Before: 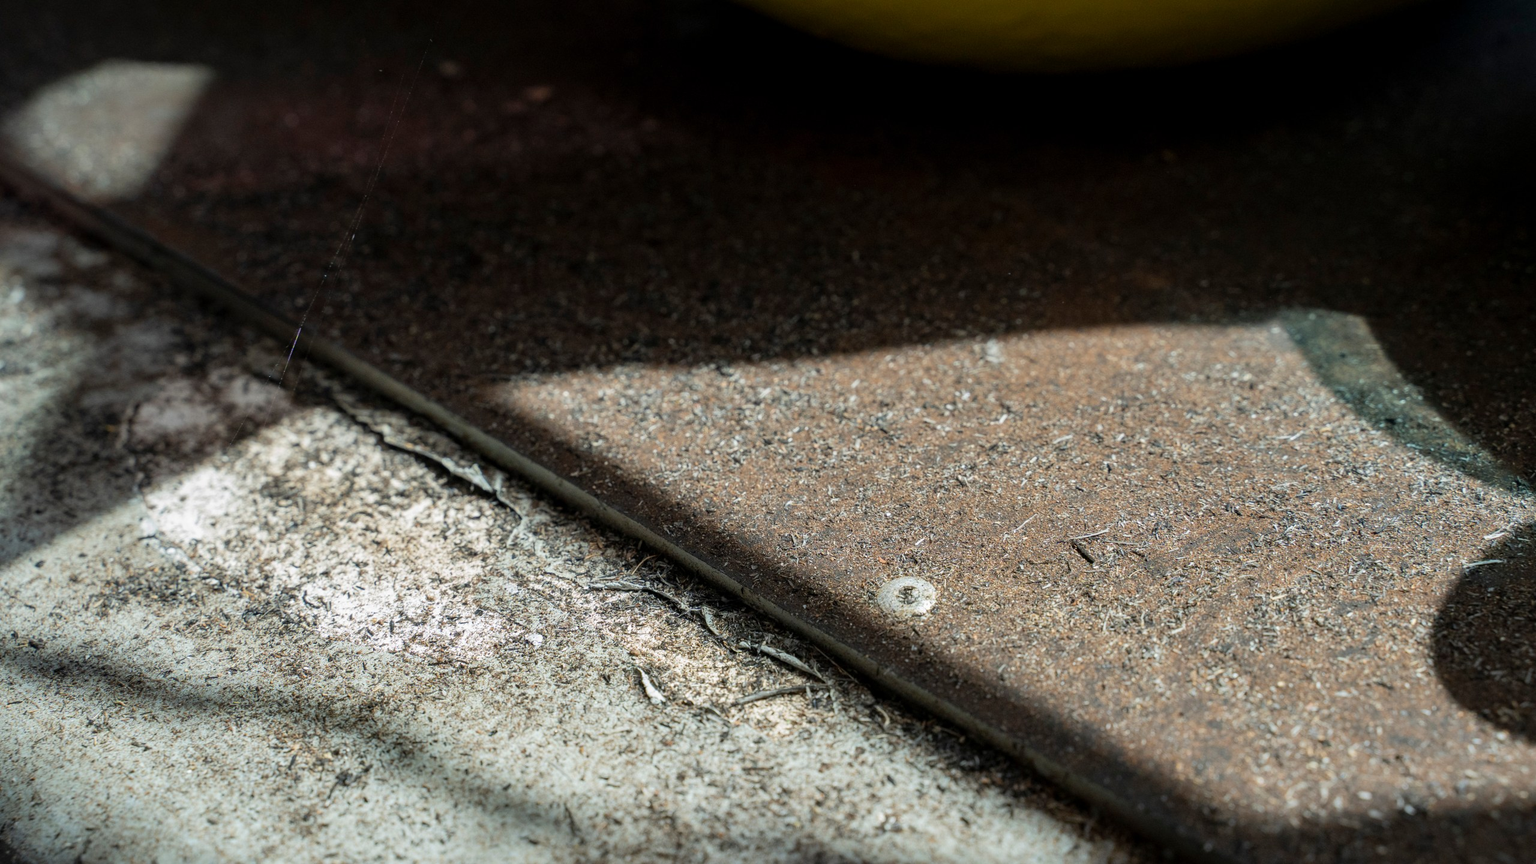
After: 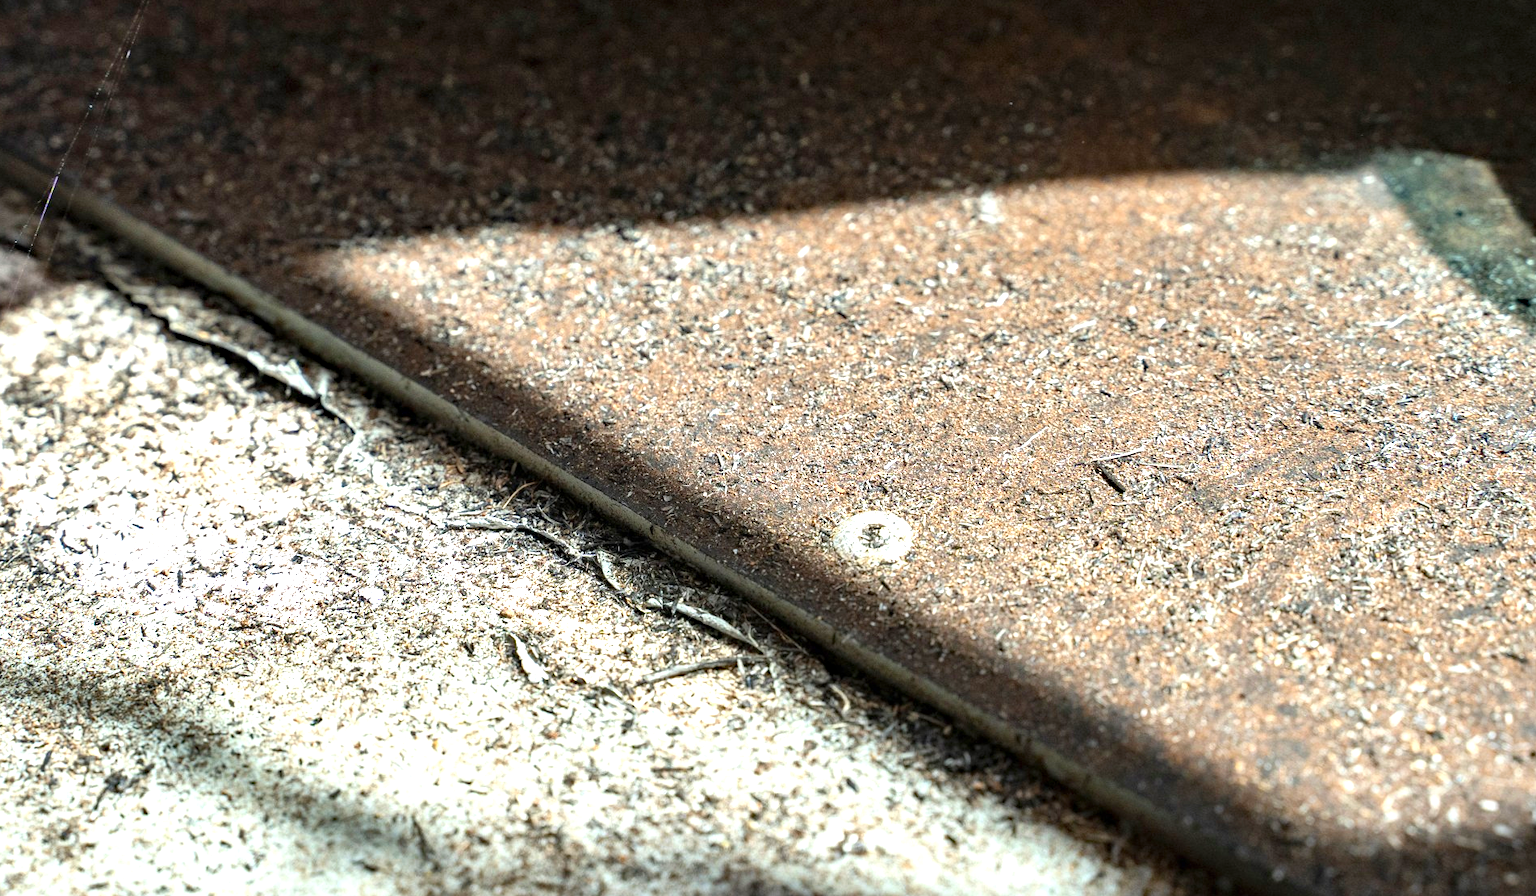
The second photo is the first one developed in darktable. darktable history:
exposure: black level correction 0, exposure 1.192 EV, compensate highlight preservation false
shadows and highlights: shadows 36.65, highlights -27.53, soften with gaussian
crop: left 16.832%, top 22.811%, right 8.816%
haze removal: compatibility mode true, adaptive false
